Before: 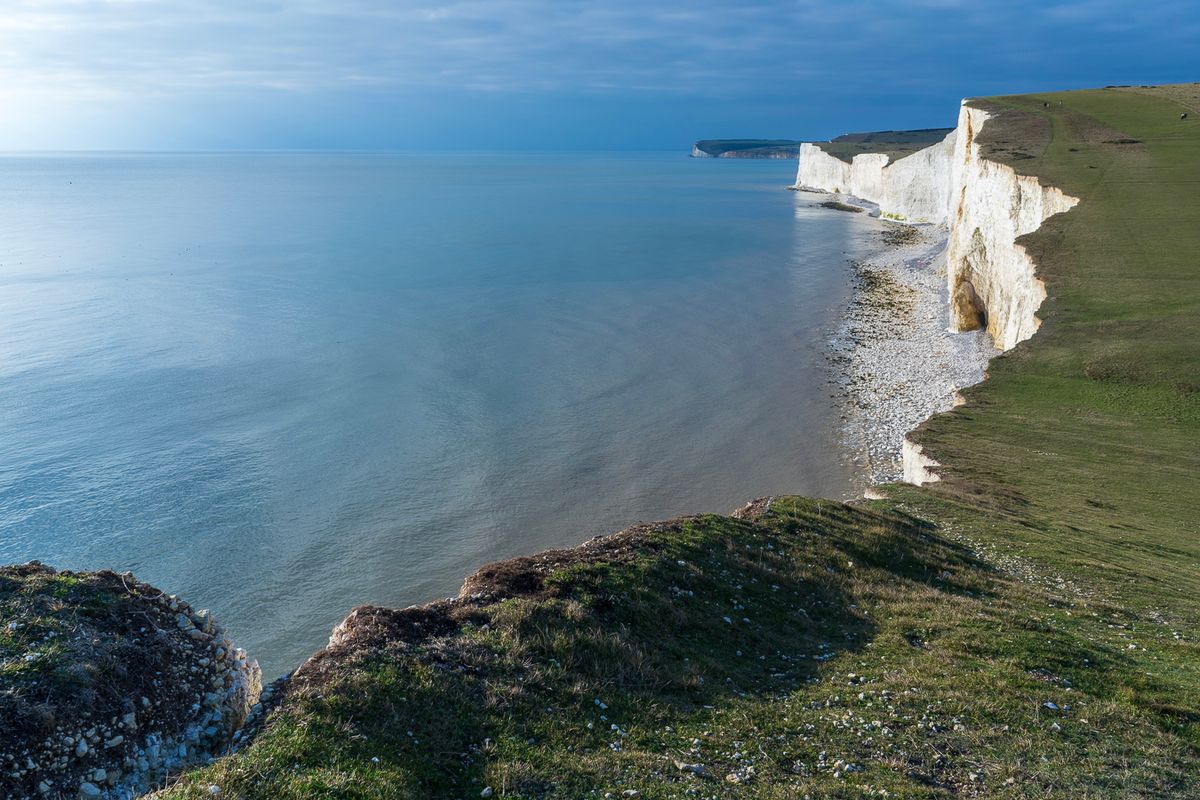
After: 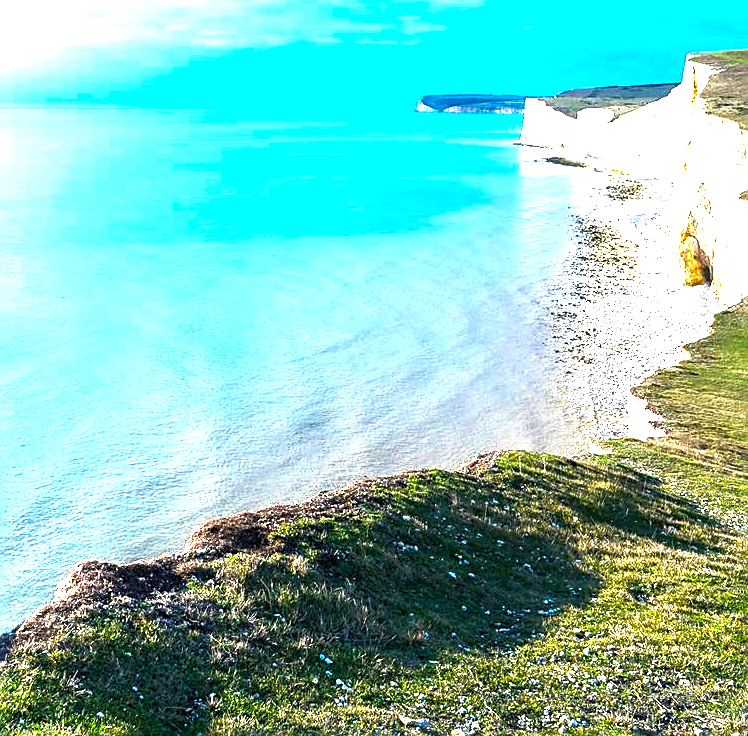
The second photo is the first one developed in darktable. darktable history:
sharpen: on, module defaults
crop and rotate: left 22.918%, top 5.629%, right 14.711%, bottom 2.247%
color balance rgb: perceptual saturation grading › global saturation 25%, perceptual brilliance grading › global brilliance 35%, perceptual brilliance grading › highlights 50%, perceptual brilliance grading › mid-tones 60%, perceptual brilliance grading › shadows 35%, global vibrance 20%
